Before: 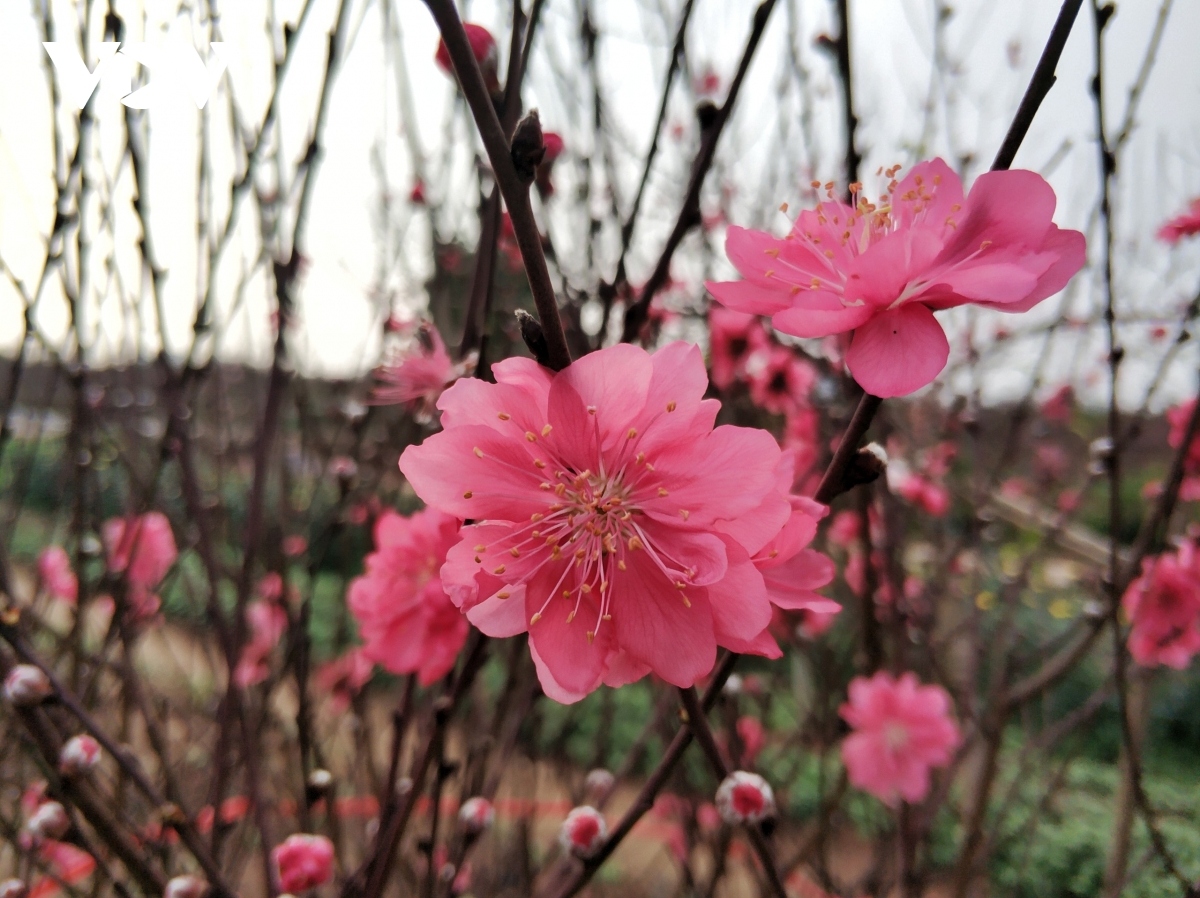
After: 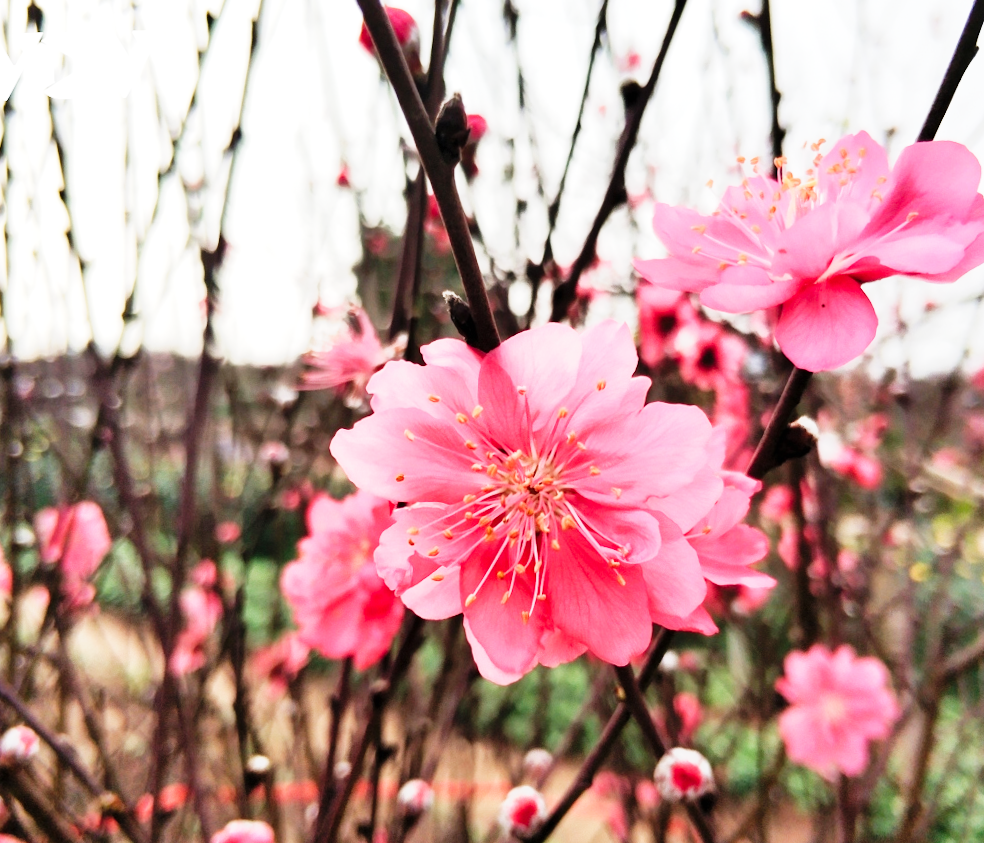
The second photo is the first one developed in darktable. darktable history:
exposure: black level correction 0, exposure 0.703 EV, compensate exposure bias true, compensate highlight preservation false
tone curve: curves: ch0 [(0, 0) (0.131, 0.094) (0.326, 0.386) (0.481, 0.623) (0.593, 0.764) (0.812, 0.933) (1, 0.974)]; ch1 [(0, 0) (0.366, 0.367) (0.475, 0.453) (0.494, 0.493) (0.504, 0.497) (0.553, 0.584) (1, 1)]; ch2 [(0, 0) (0.333, 0.346) (0.375, 0.375) (0.424, 0.43) (0.476, 0.492) (0.502, 0.503) (0.533, 0.556) (0.566, 0.599) (0.614, 0.653) (1, 1)], preserve colors none
crop and rotate: angle 1.26°, left 4.511%, top 0.895%, right 11.09%, bottom 2.449%
